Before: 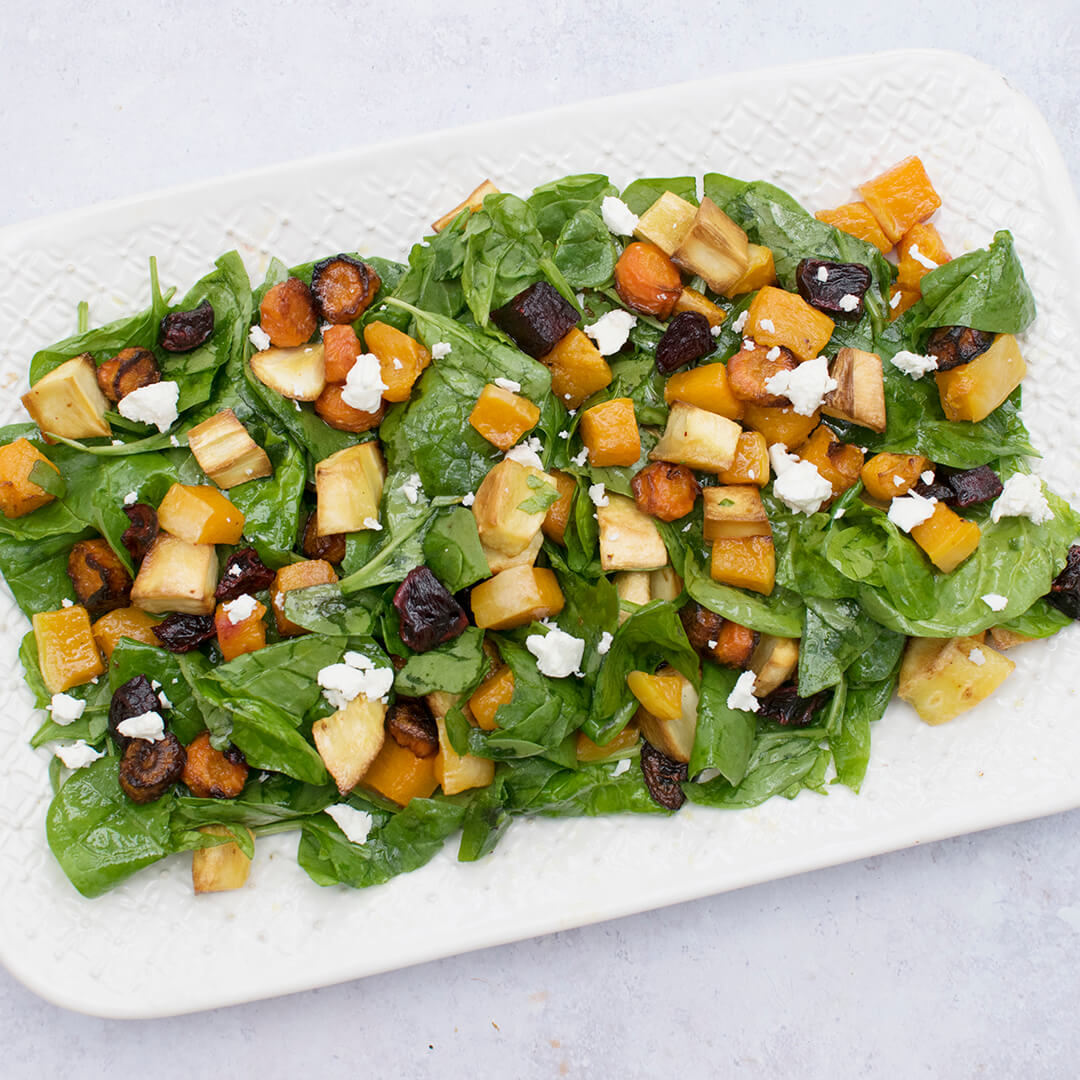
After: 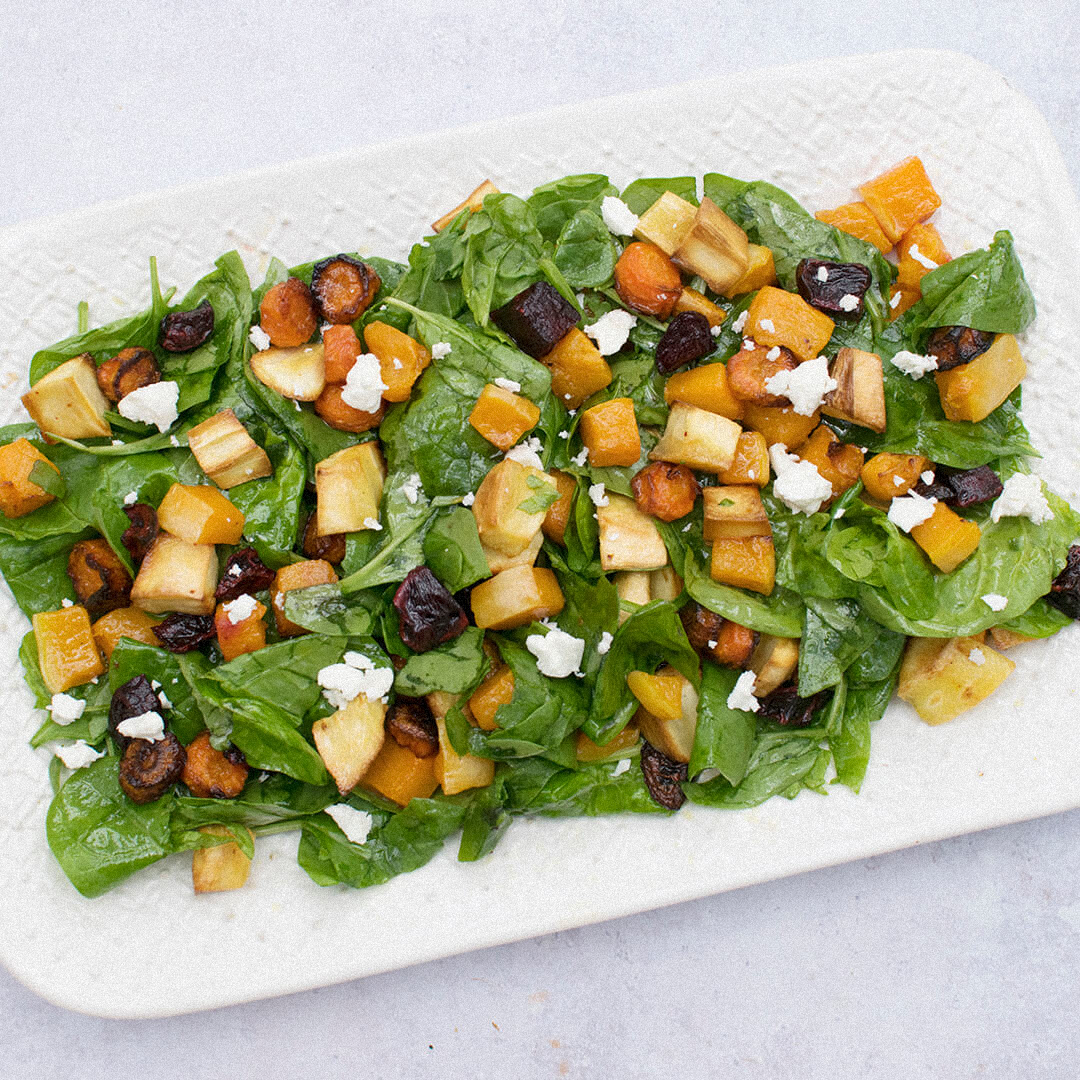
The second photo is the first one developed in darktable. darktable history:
color balance rgb: global vibrance 10%
grain: mid-tones bias 0%
